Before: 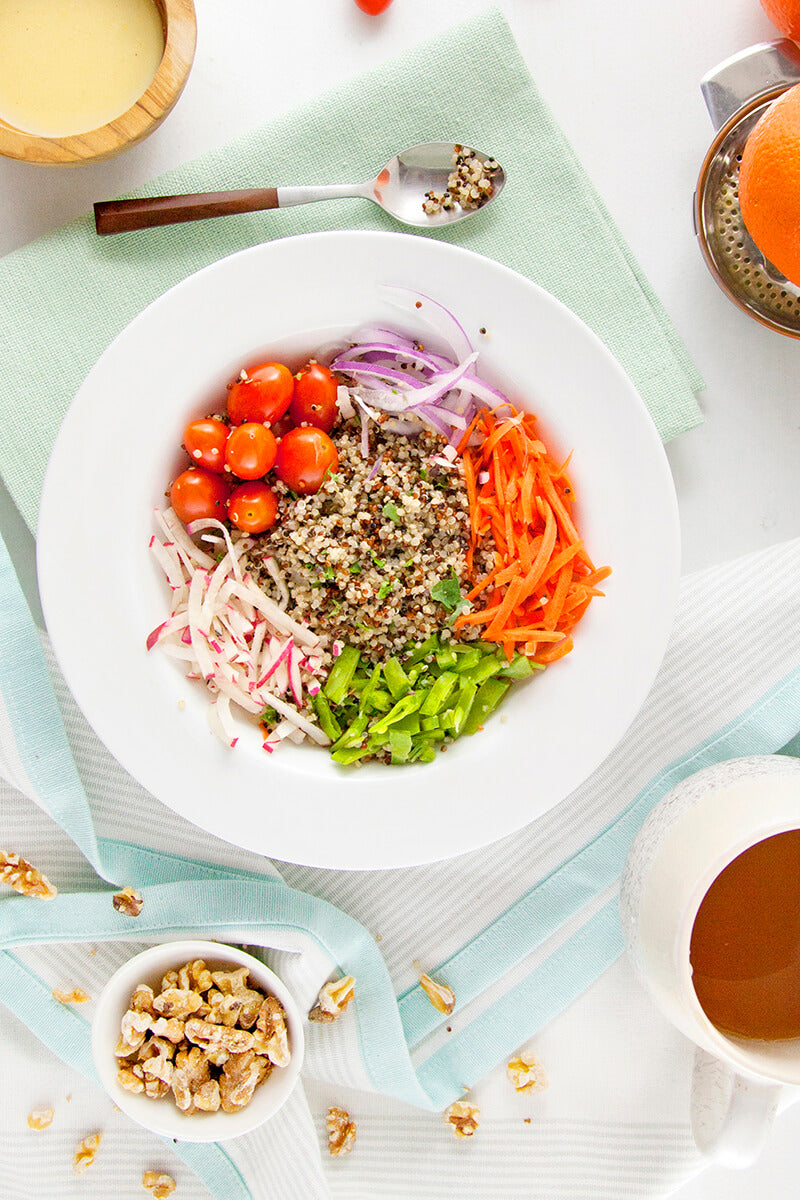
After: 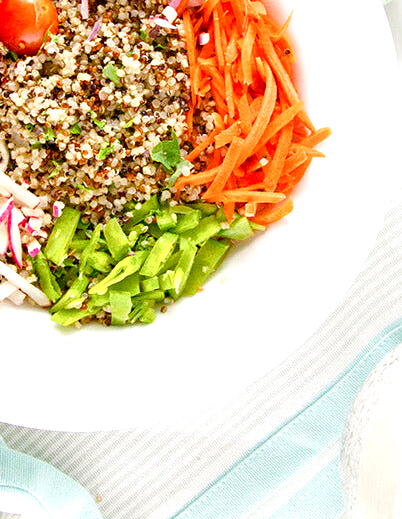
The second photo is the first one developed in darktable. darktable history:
crop: left 35.03%, top 36.625%, right 14.663%, bottom 20.057%
color balance rgb: perceptual saturation grading › global saturation 25%, perceptual saturation grading › highlights -50%, perceptual saturation grading › shadows 30%, perceptual brilliance grading › global brilliance 12%, global vibrance 20%
